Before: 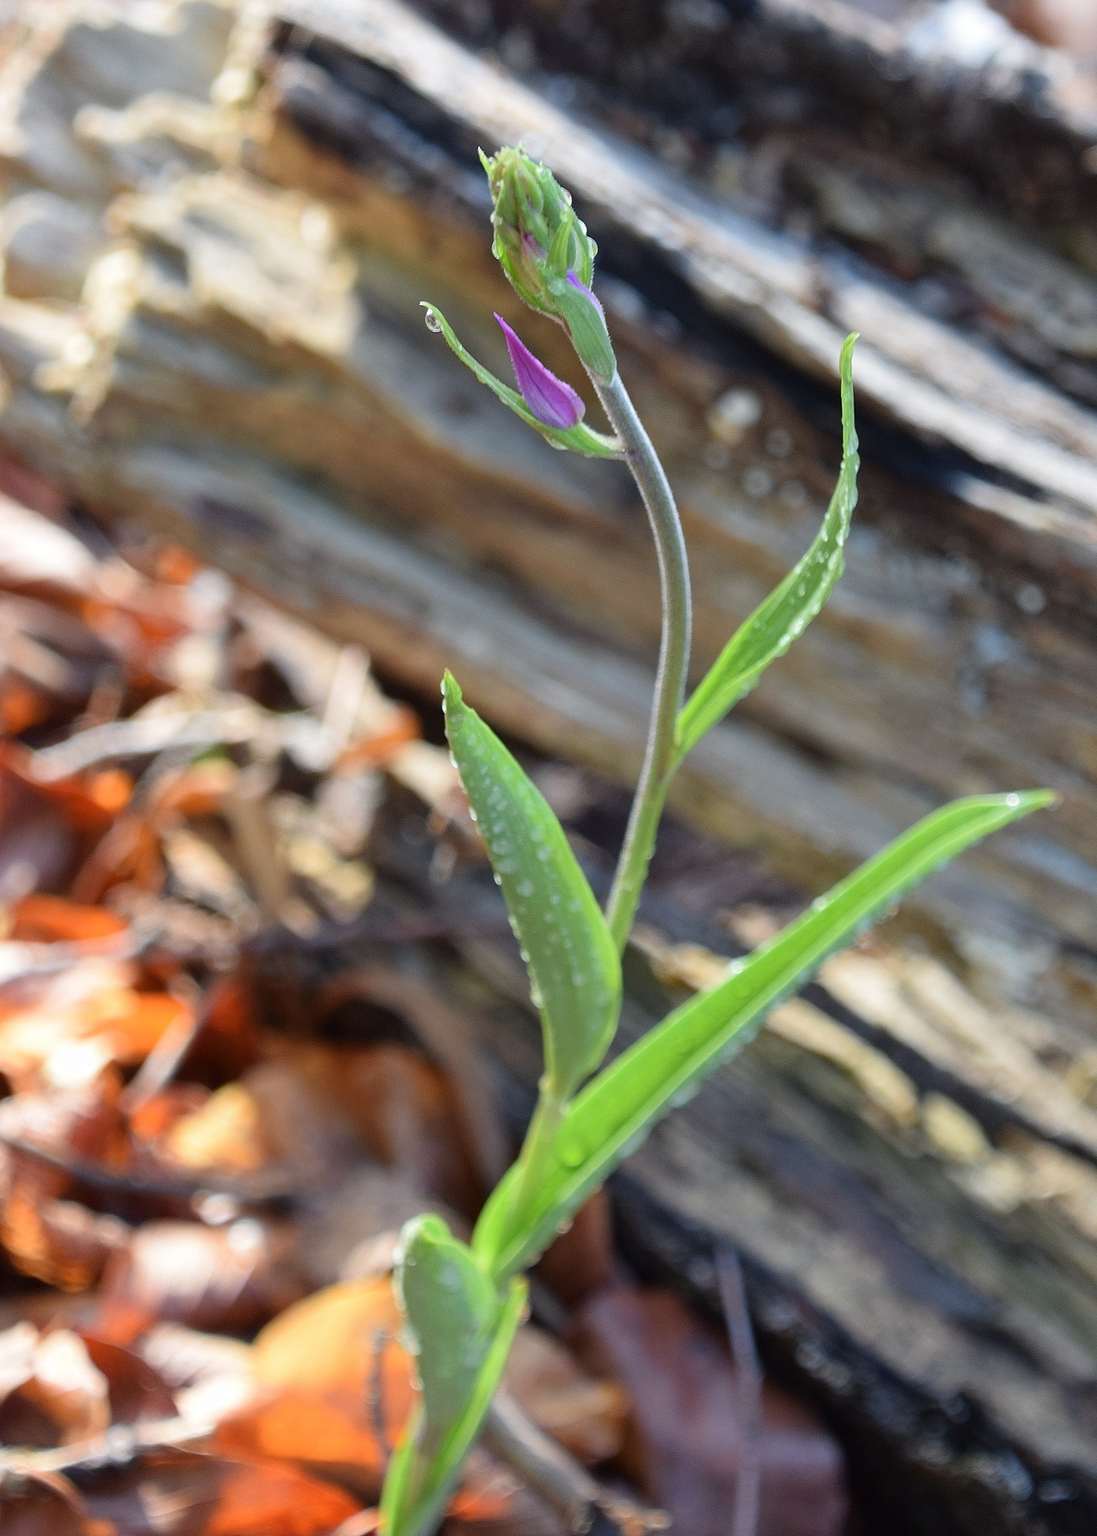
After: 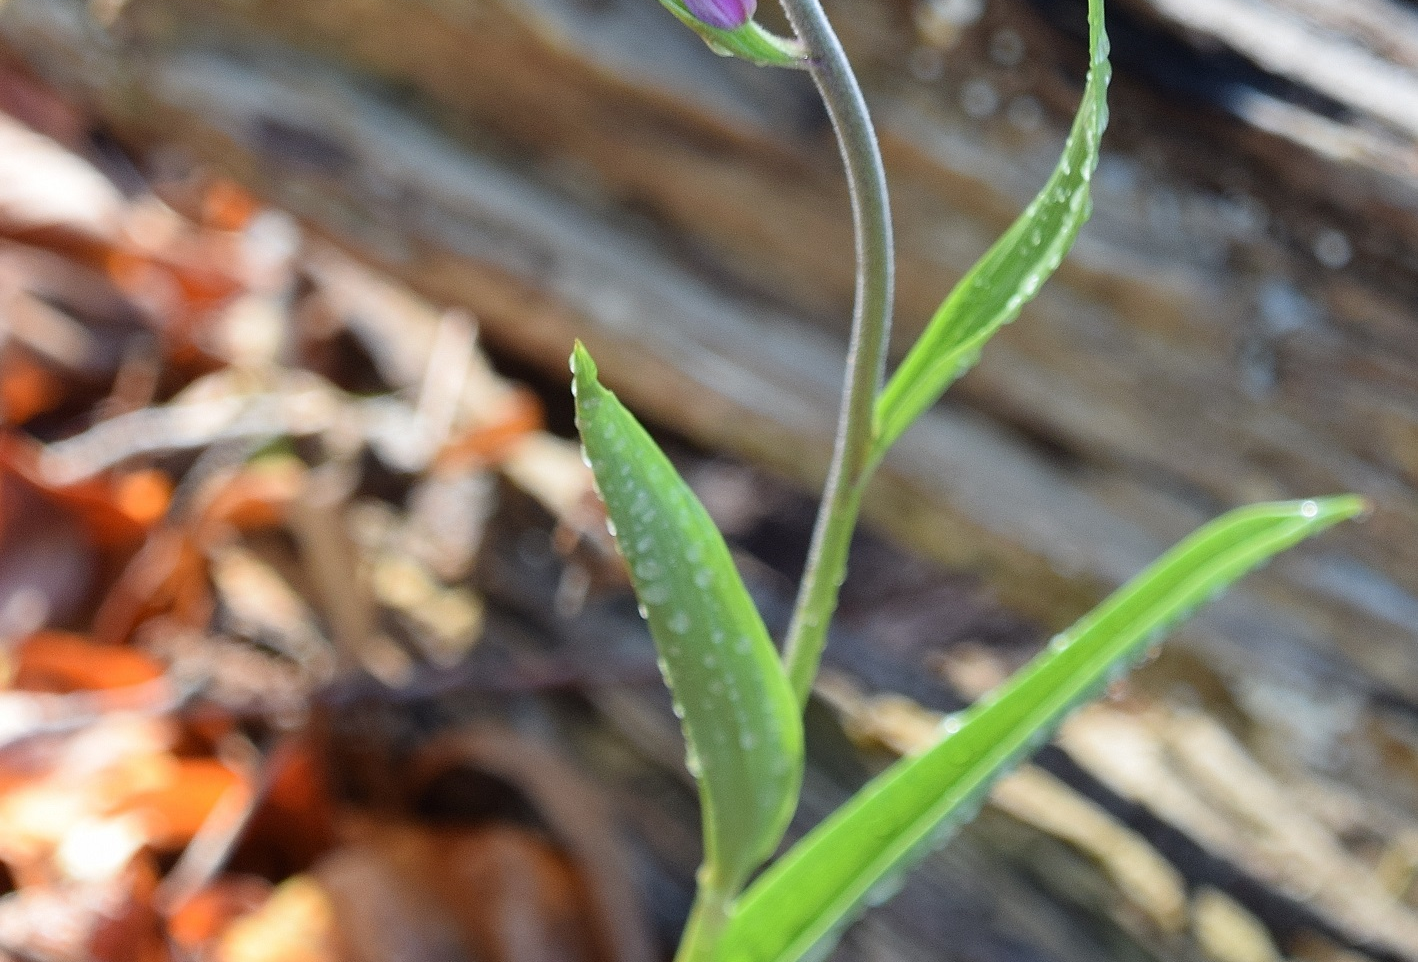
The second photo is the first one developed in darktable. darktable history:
crop and rotate: top 26.463%, bottom 25.028%
